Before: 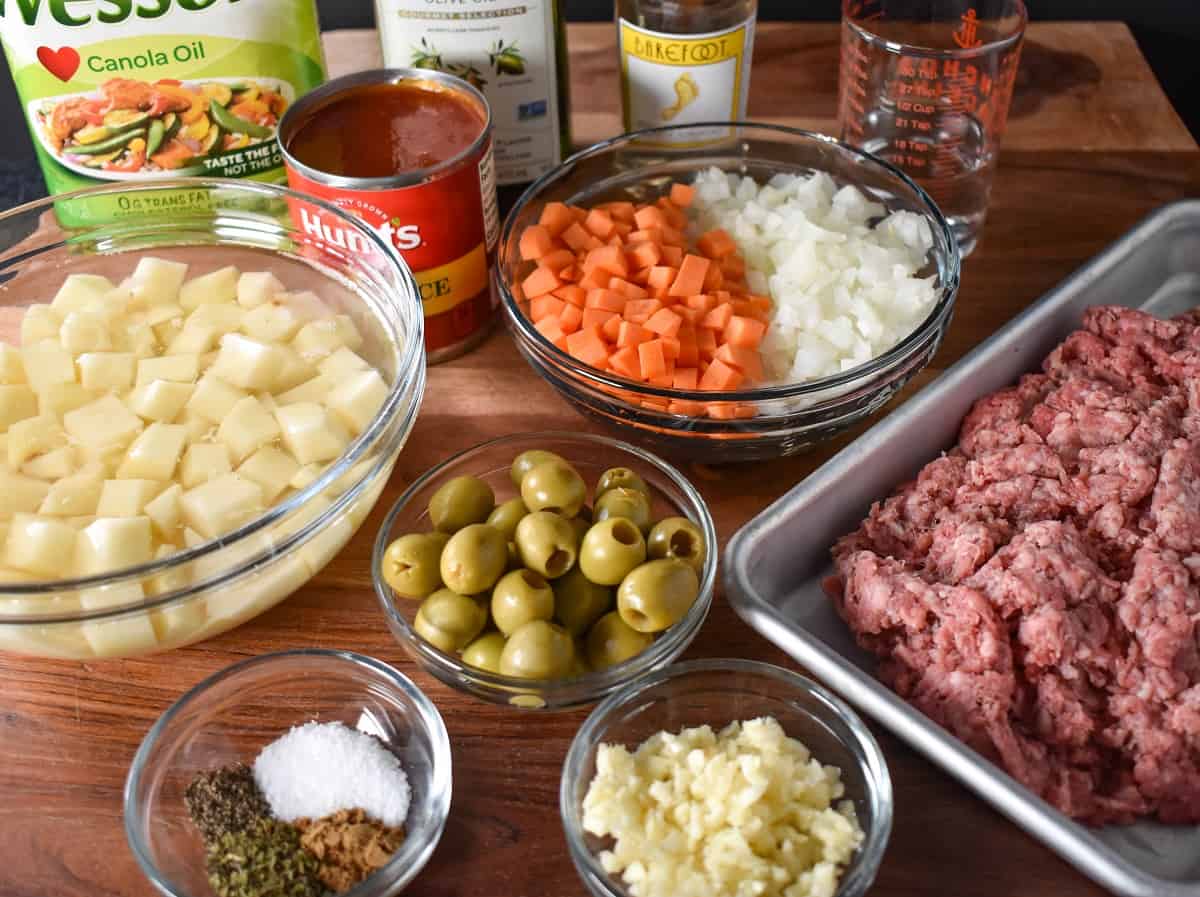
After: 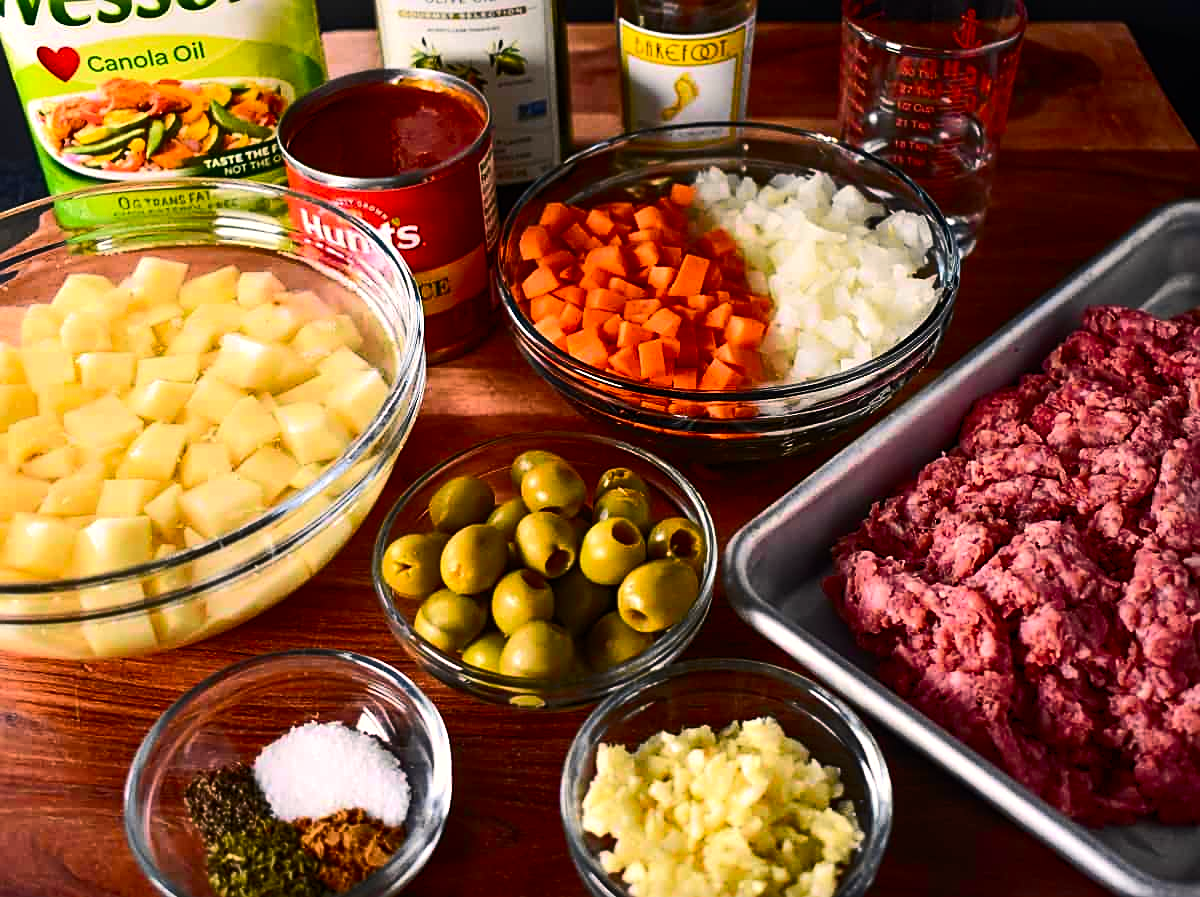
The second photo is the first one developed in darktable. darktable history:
exposure: compensate highlight preservation false
sharpen: on, module defaults
color balance rgb: highlights gain › chroma 2.004%, highlights gain › hue 46.93°, perceptual saturation grading › global saturation 30.658%, perceptual brilliance grading › highlights 3.418%, perceptual brilliance grading › mid-tones -18.423%, perceptual brilliance grading › shadows -40.95%, global vibrance 15.145%
tone curve: curves: ch0 [(0, 0) (0.126, 0.086) (0.338, 0.327) (0.494, 0.55) (0.703, 0.762) (1, 1)]; ch1 [(0, 0) (0.346, 0.324) (0.45, 0.431) (0.5, 0.5) (0.522, 0.517) (0.55, 0.578) (1, 1)]; ch2 [(0, 0) (0.44, 0.424) (0.501, 0.499) (0.554, 0.563) (0.622, 0.667) (0.707, 0.746) (1, 1)], color space Lab, independent channels, preserve colors none
